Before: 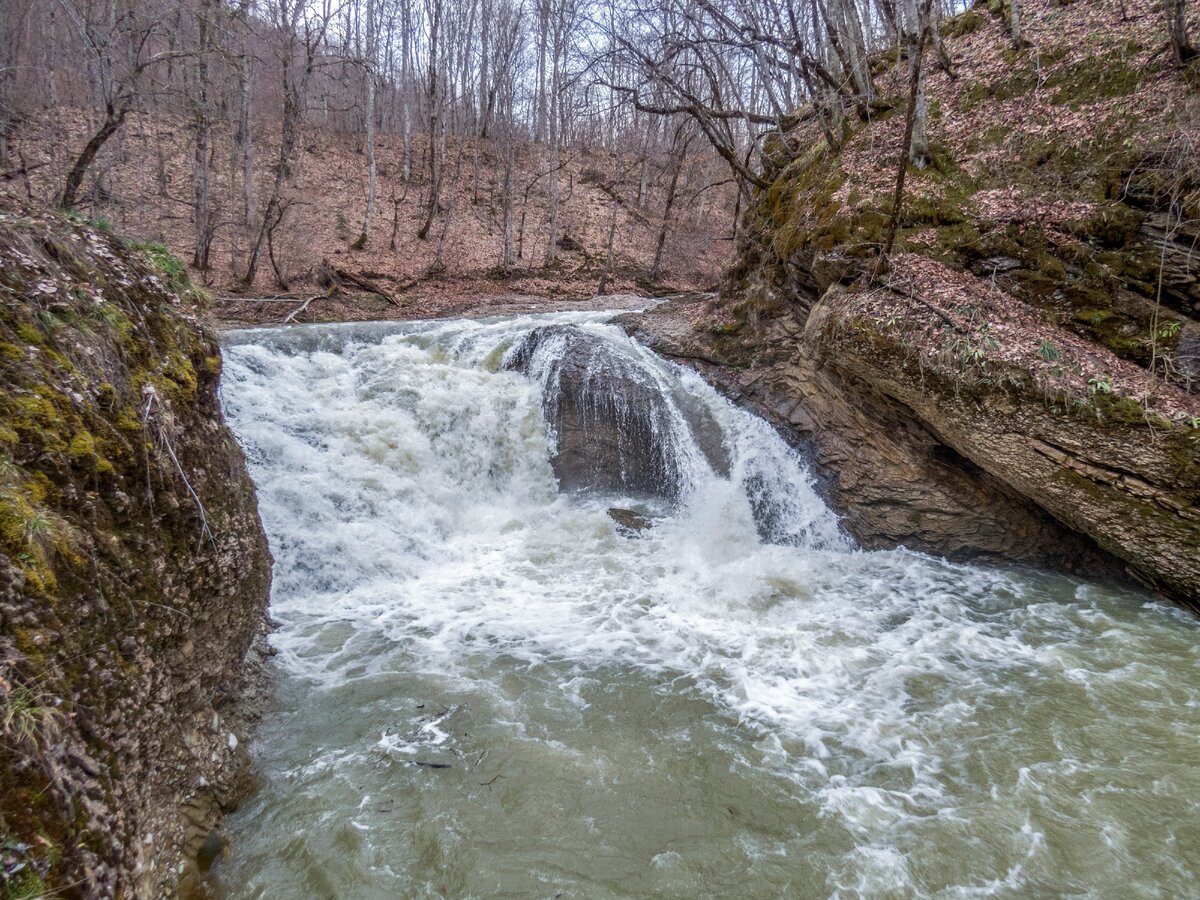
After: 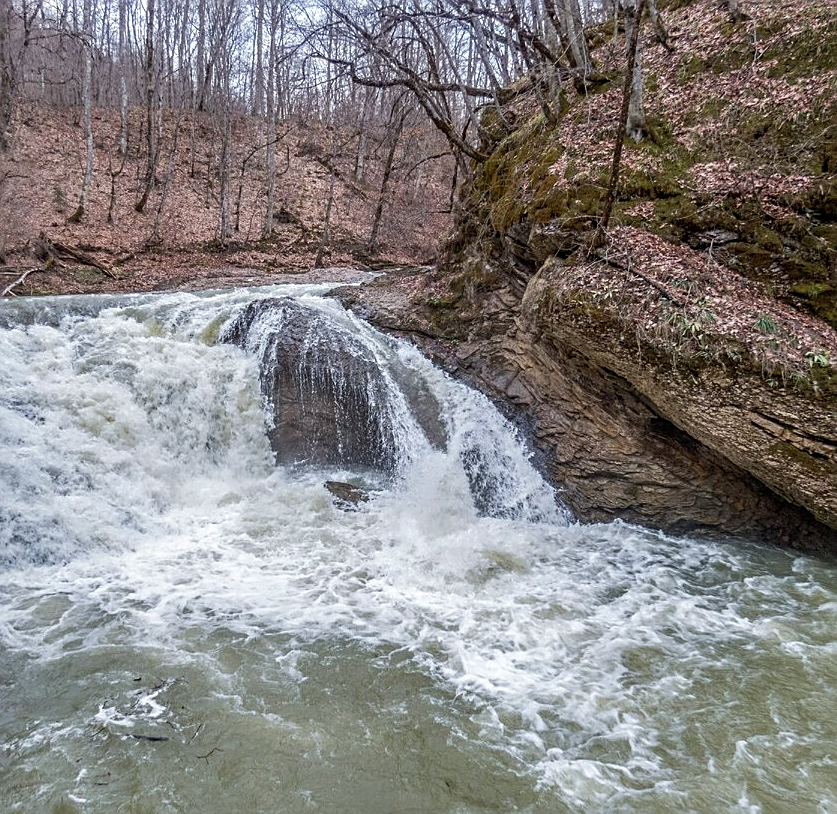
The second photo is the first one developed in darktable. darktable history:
crop and rotate: left 23.593%, top 3.097%, right 6.655%, bottom 6.435%
sharpen: on, module defaults
tone equalizer: on, module defaults
